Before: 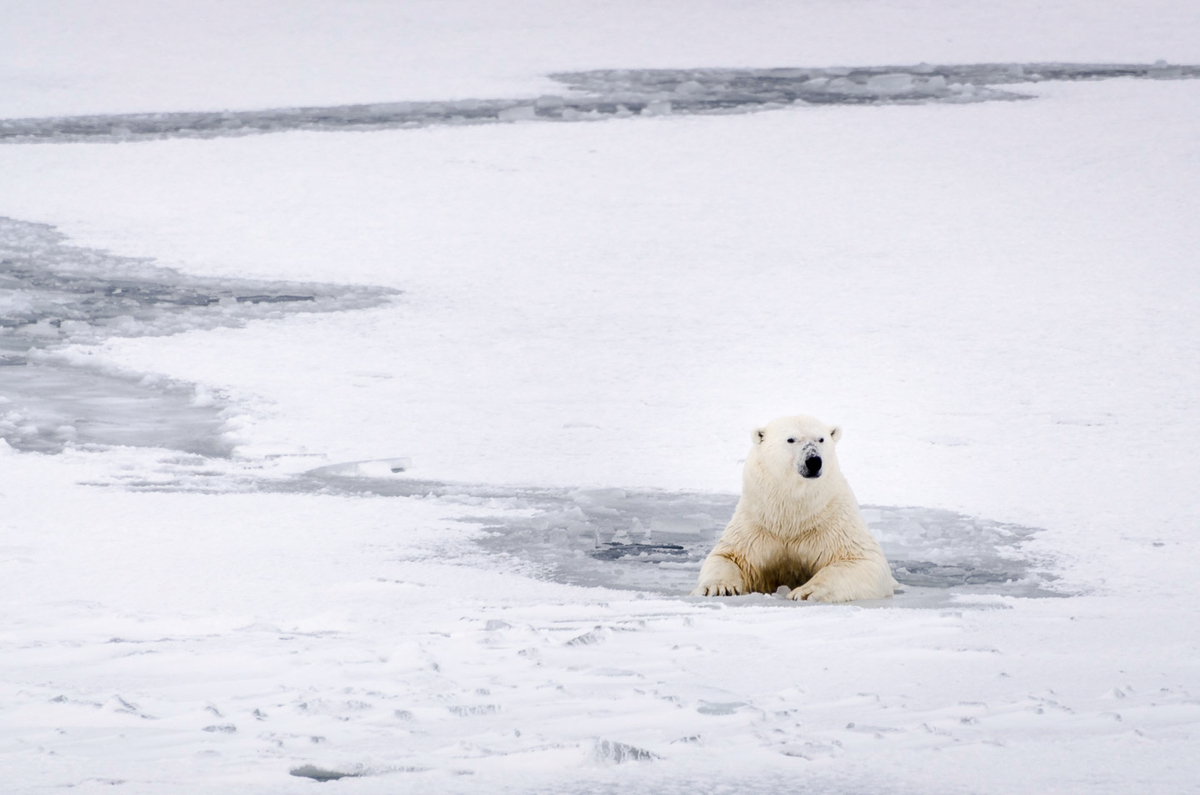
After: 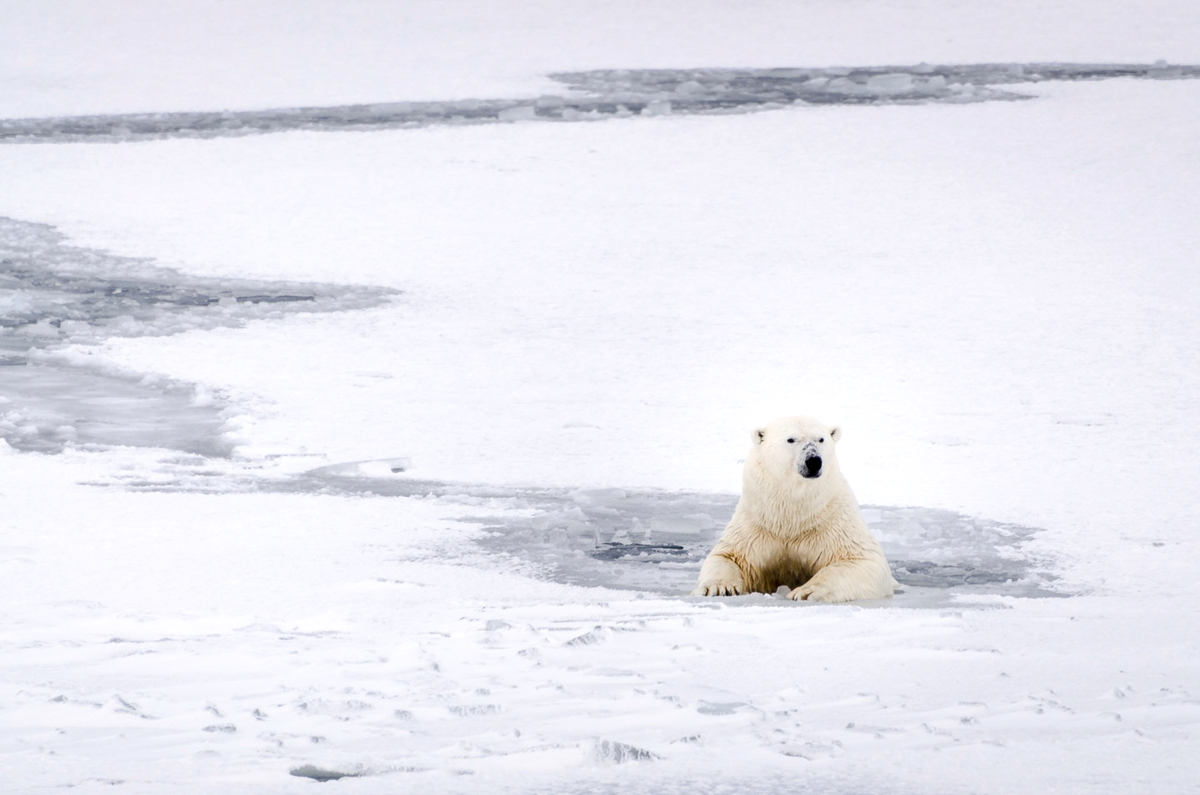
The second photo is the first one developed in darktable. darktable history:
exposure: exposure 0.132 EV, compensate highlight preservation false
